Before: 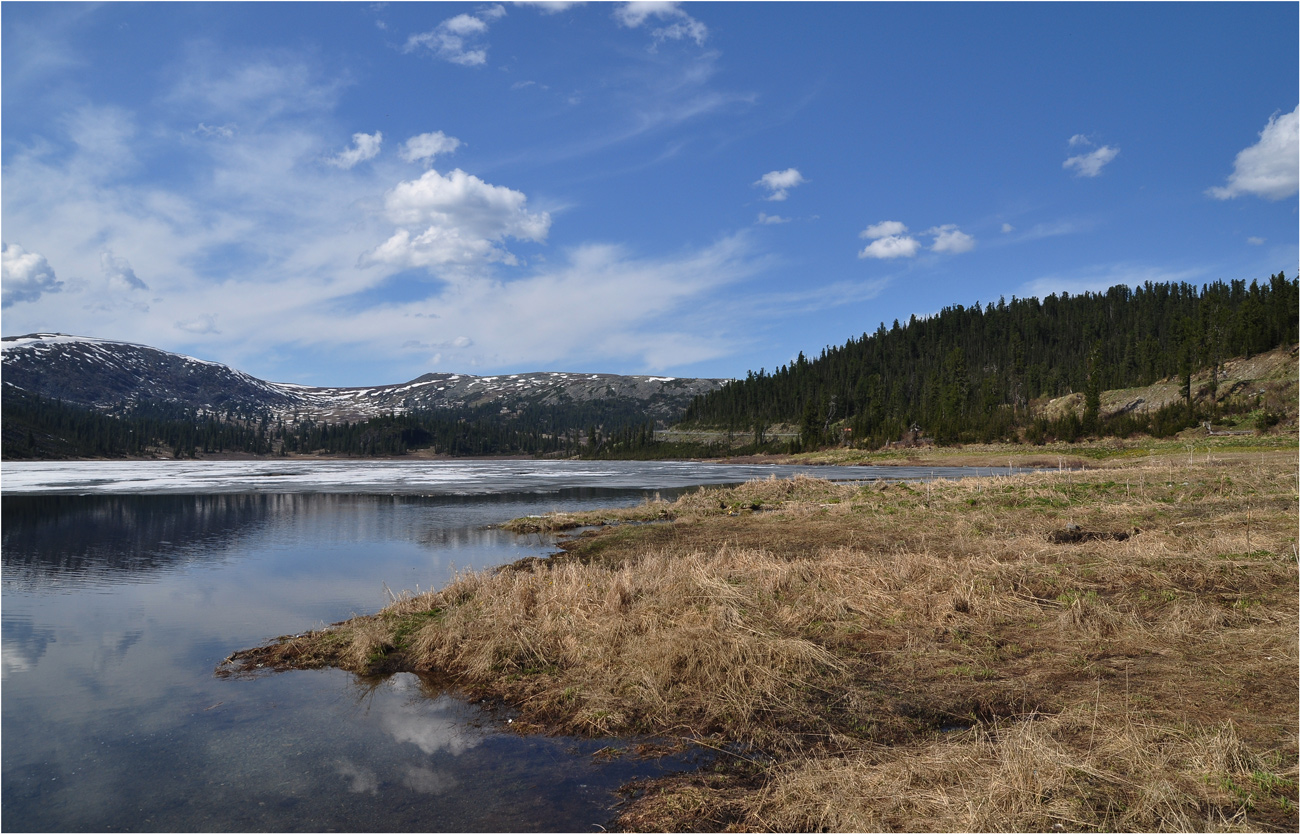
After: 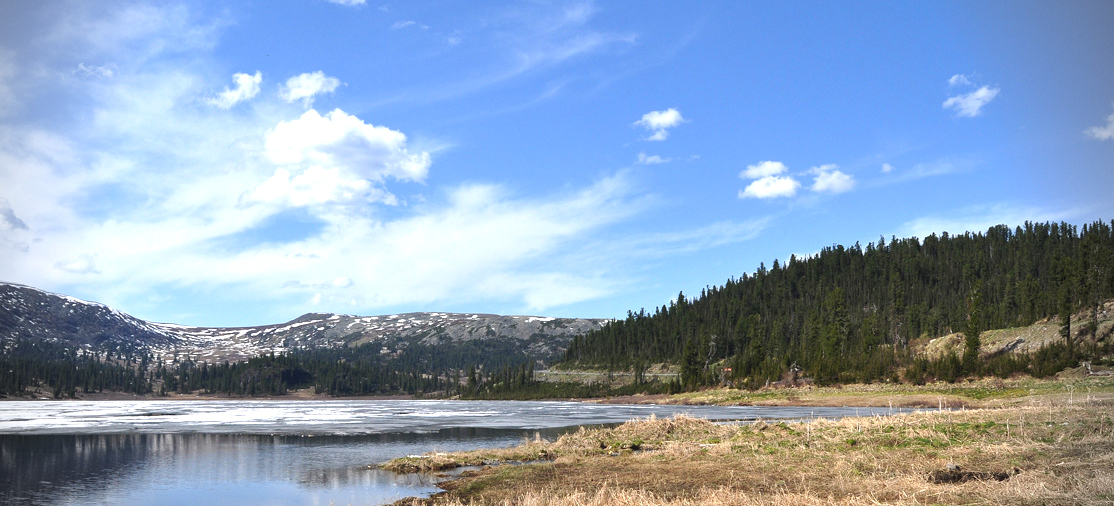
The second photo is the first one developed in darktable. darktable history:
vignetting: fall-off radius 32.59%
exposure: exposure 1 EV, compensate highlight preservation false
crop and rotate: left 9.255%, top 7.259%, right 5.012%, bottom 32.002%
